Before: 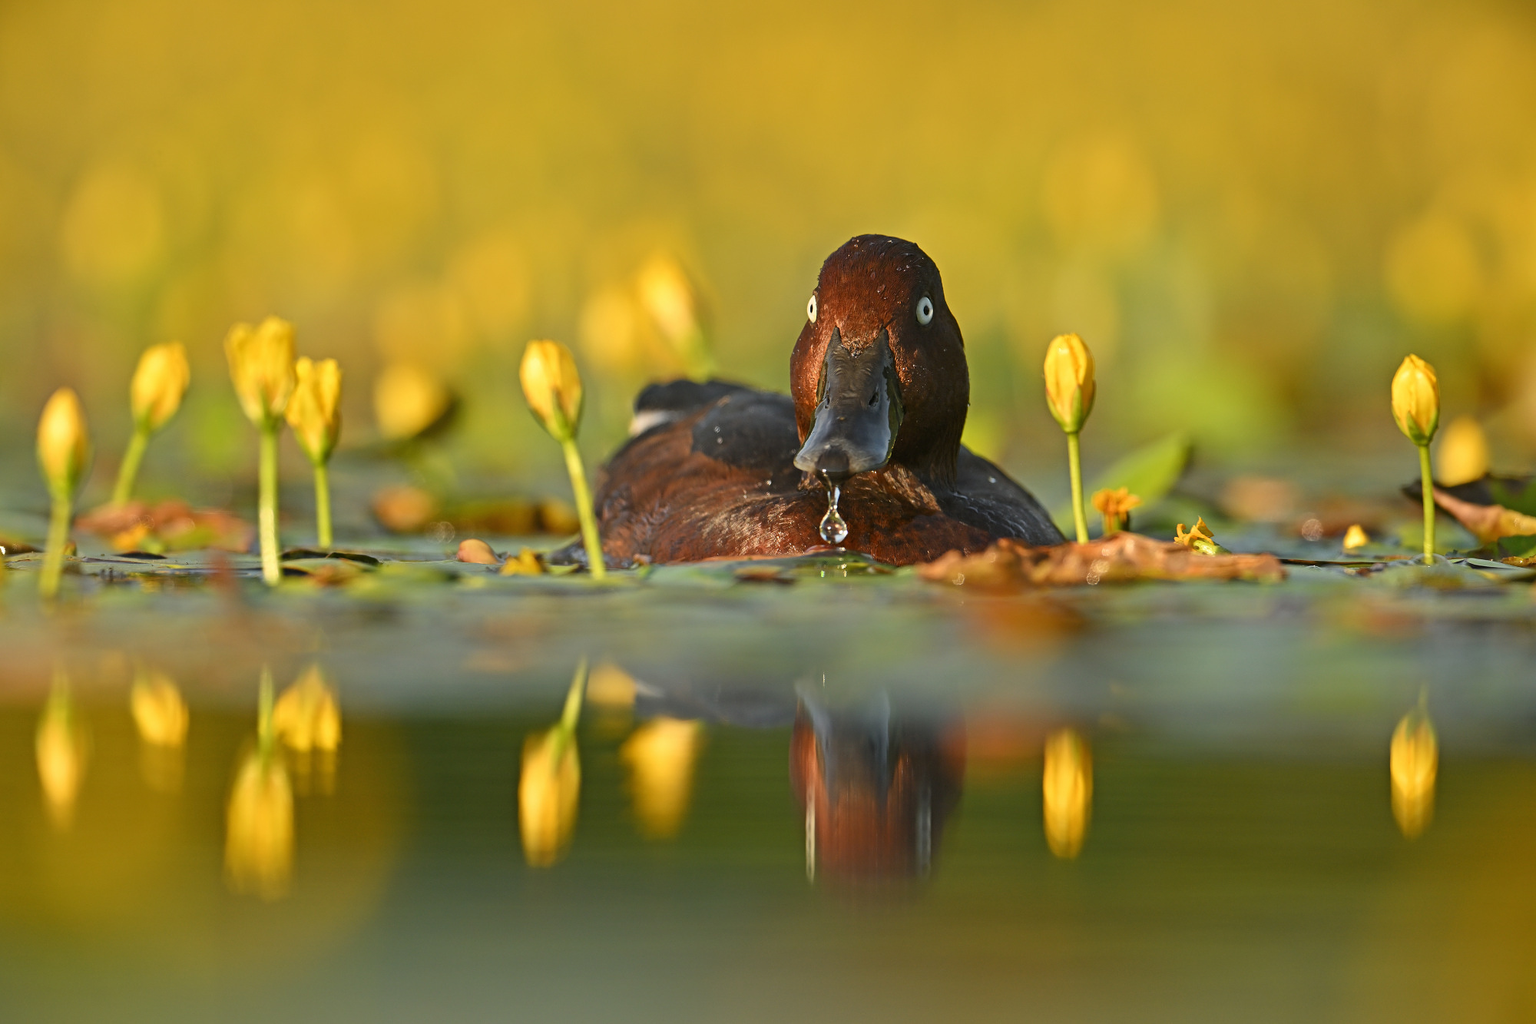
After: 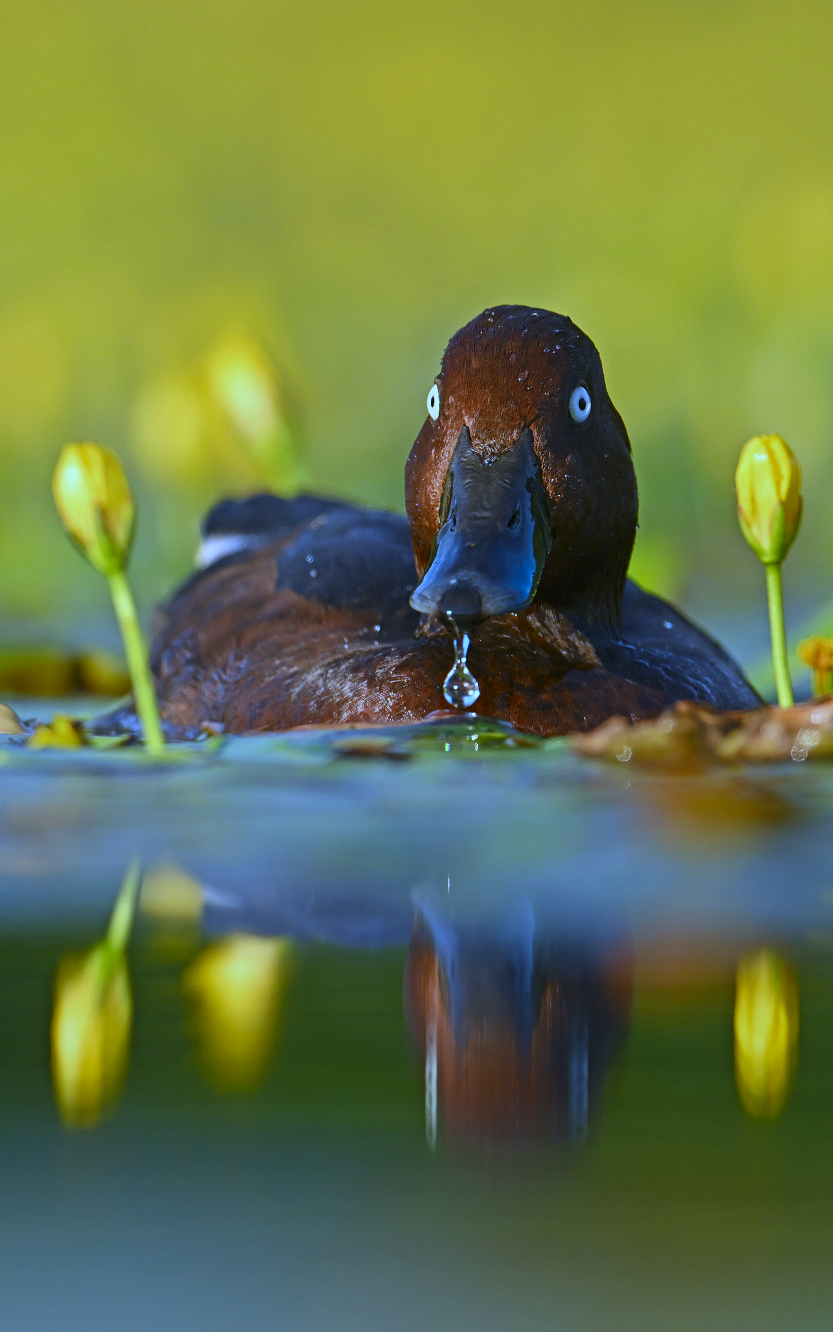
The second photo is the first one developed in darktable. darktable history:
crop: left 31.229%, right 27.105%
shadows and highlights: shadows -70, highlights 35, soften with gaussian
contrast brightness saturation: saturation 0.1
white balance: red 0.766, blue 1.537
